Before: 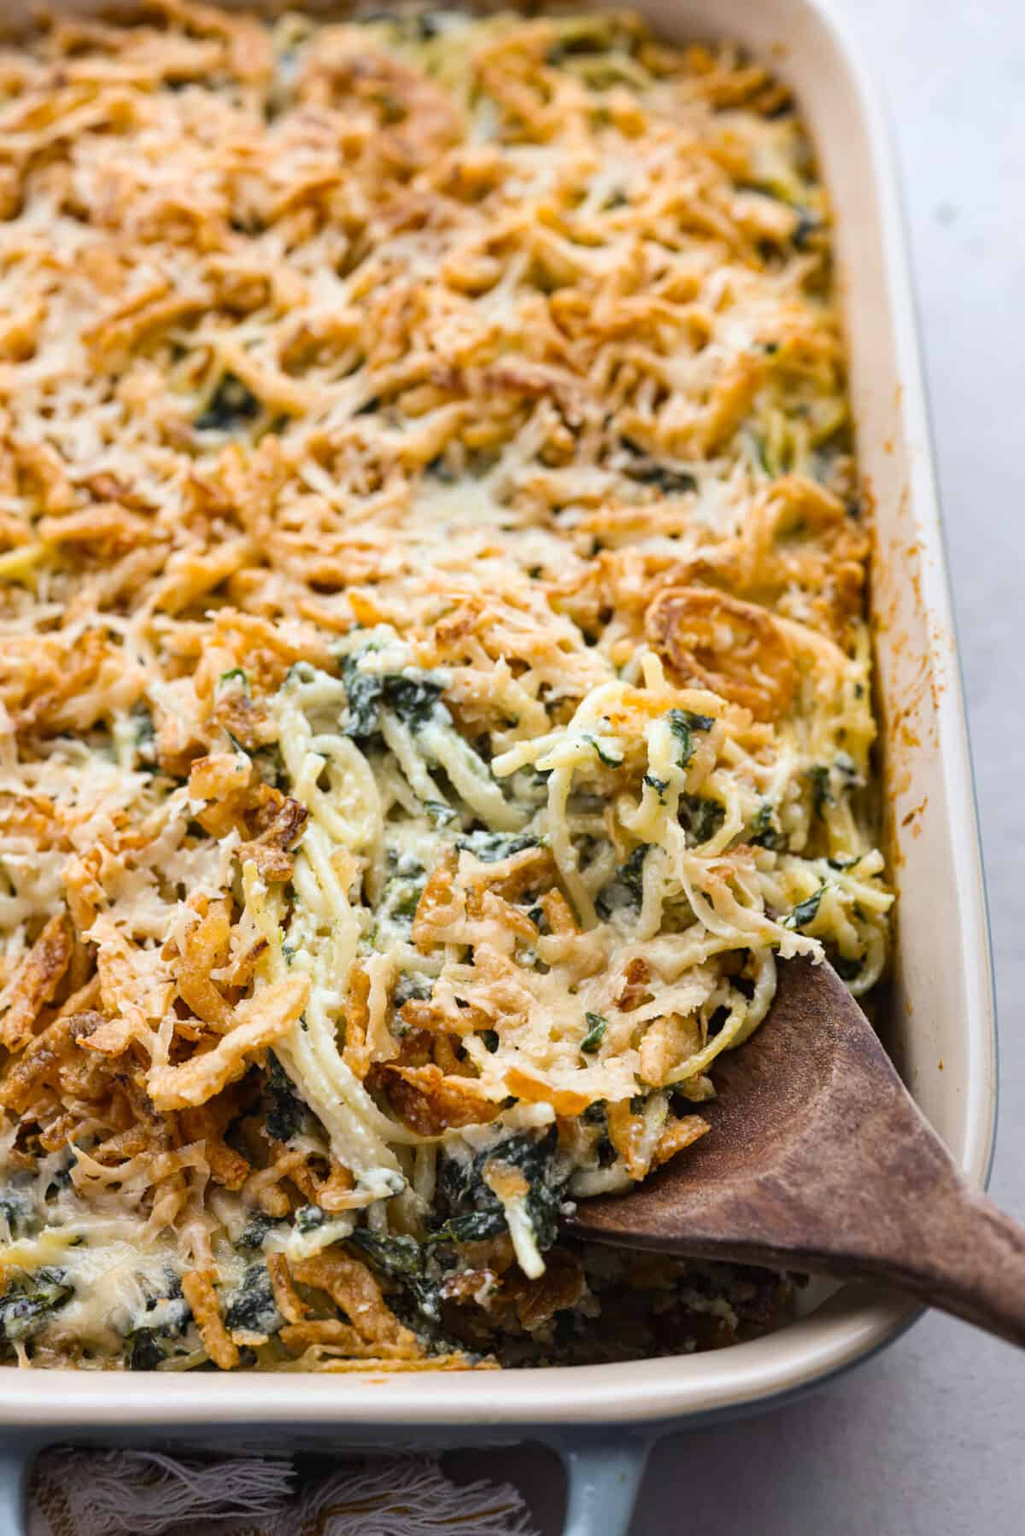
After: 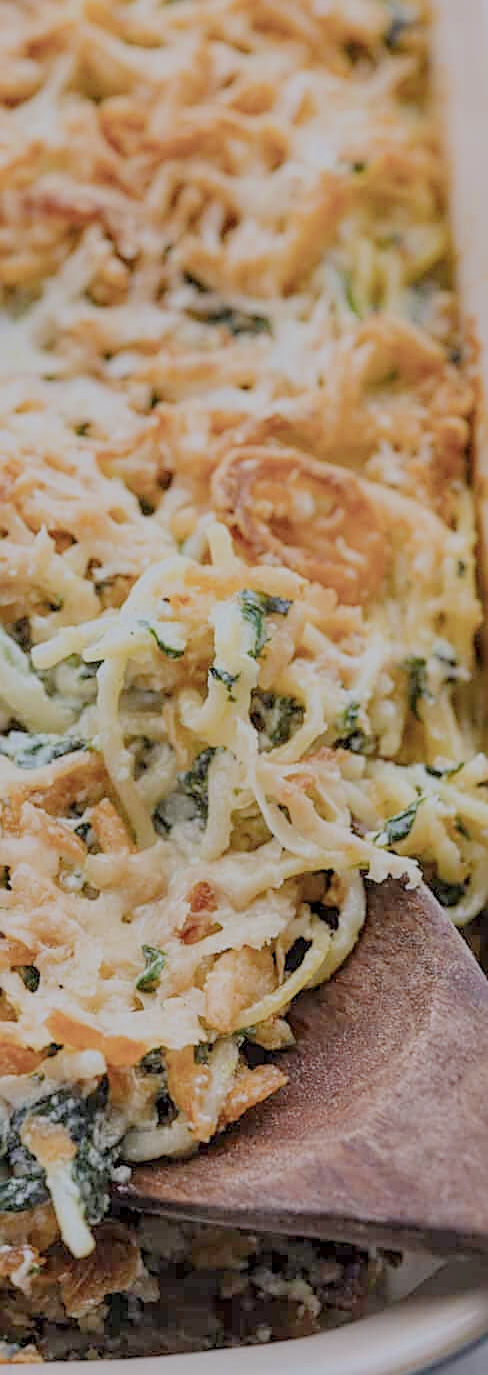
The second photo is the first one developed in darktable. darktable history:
crop: left 45.347%, top 13.44%, right 13.985%, bottom 10.116%
exposure: black level correction 0, exposure 1.001 EV, compensate exposure bias true, compensate highlight preservation false
local contrast: on, module defaults
sharpen: on, module defaults
color calibration: illuminant as shot in camera, x 0.358, y 0.373, temperature 4628.91 K
filmic rgb: black relative exposure -8 EV, white relative exposure 8.03 EV, target black luminance 0%, hardness 2.42, latitude 76.41%, contrast 0.548, shadows ↔ highlights balance 0.001%
tone equalizer: edges refinement/feathering 500, mask exposure compensation -1.57 EV, preserve details no
